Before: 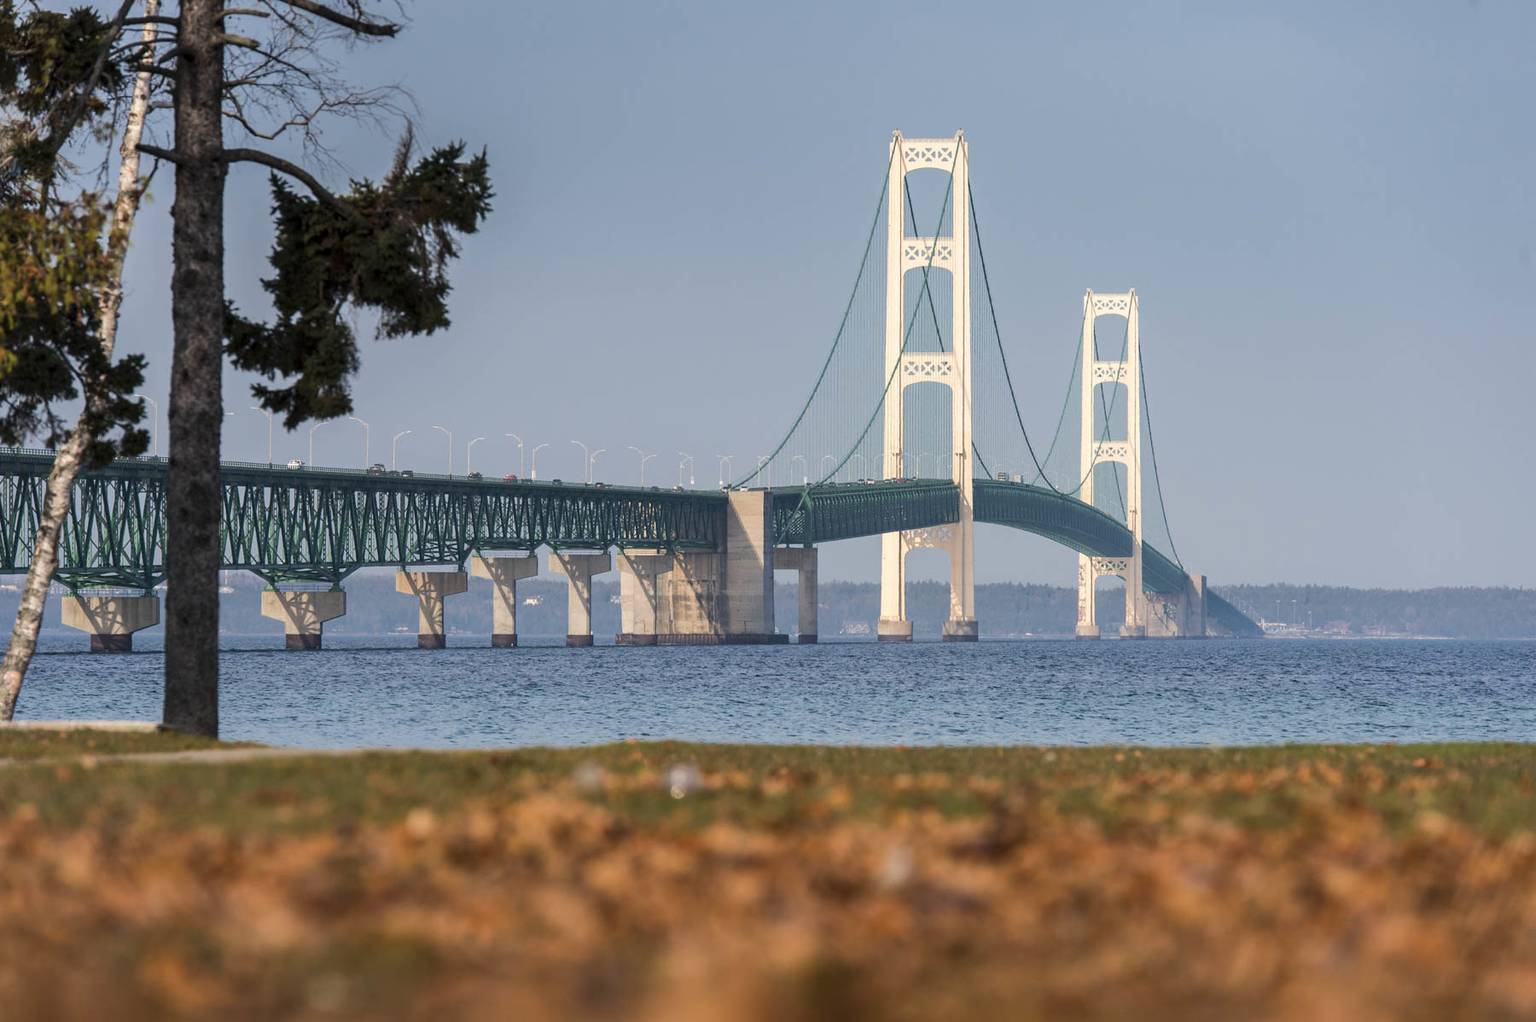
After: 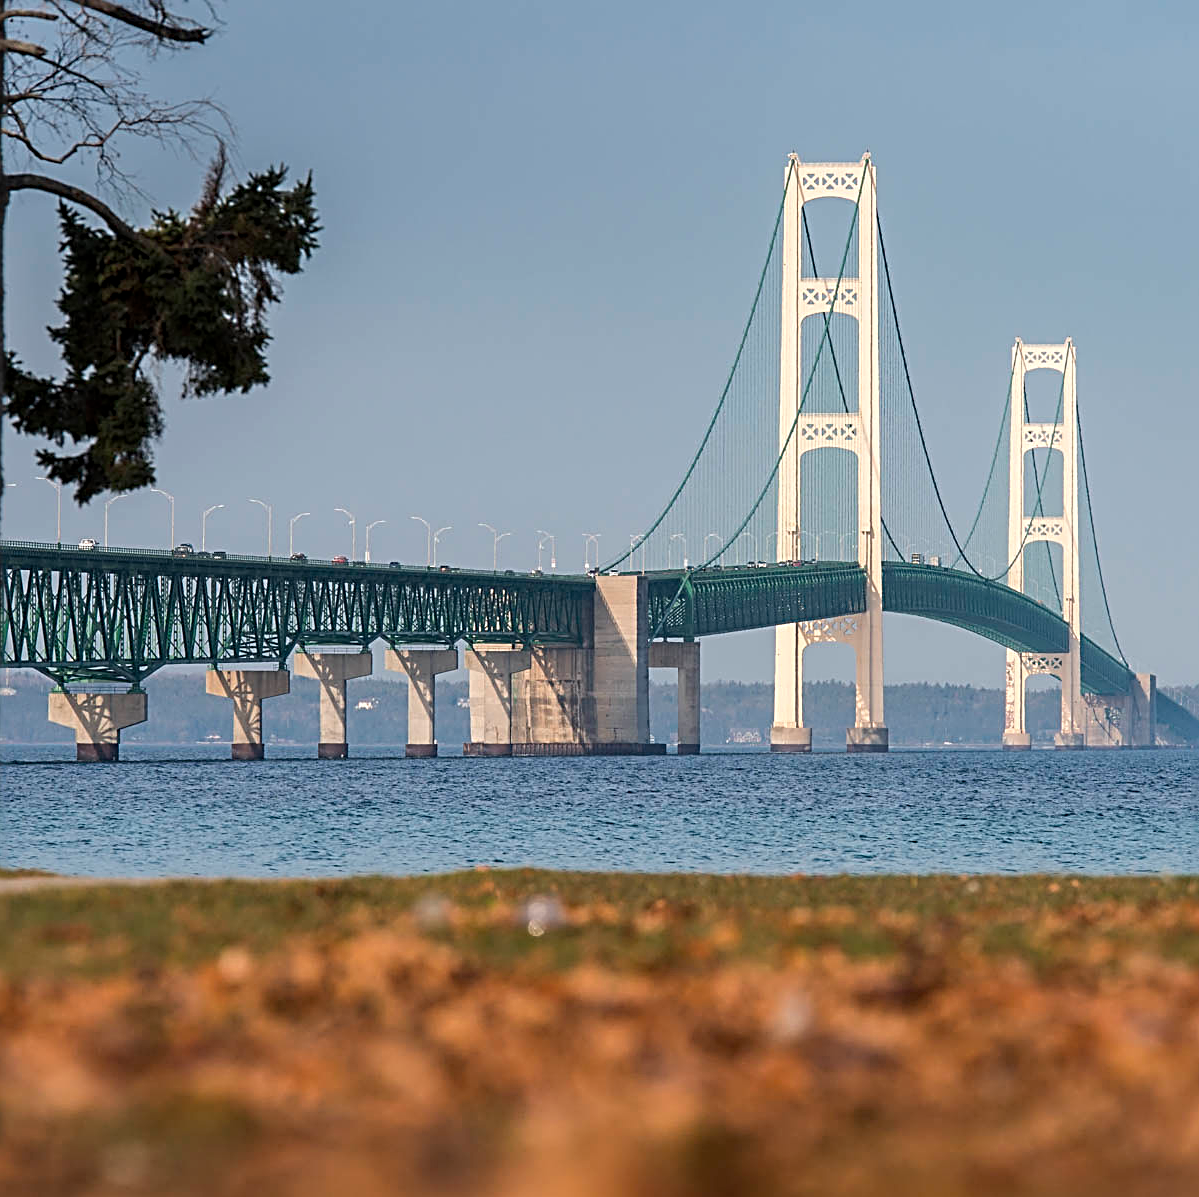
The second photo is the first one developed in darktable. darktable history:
crop and rotate: left 14.385%, right 18.948%
sharpen: radius 2.817, amount 0.715
